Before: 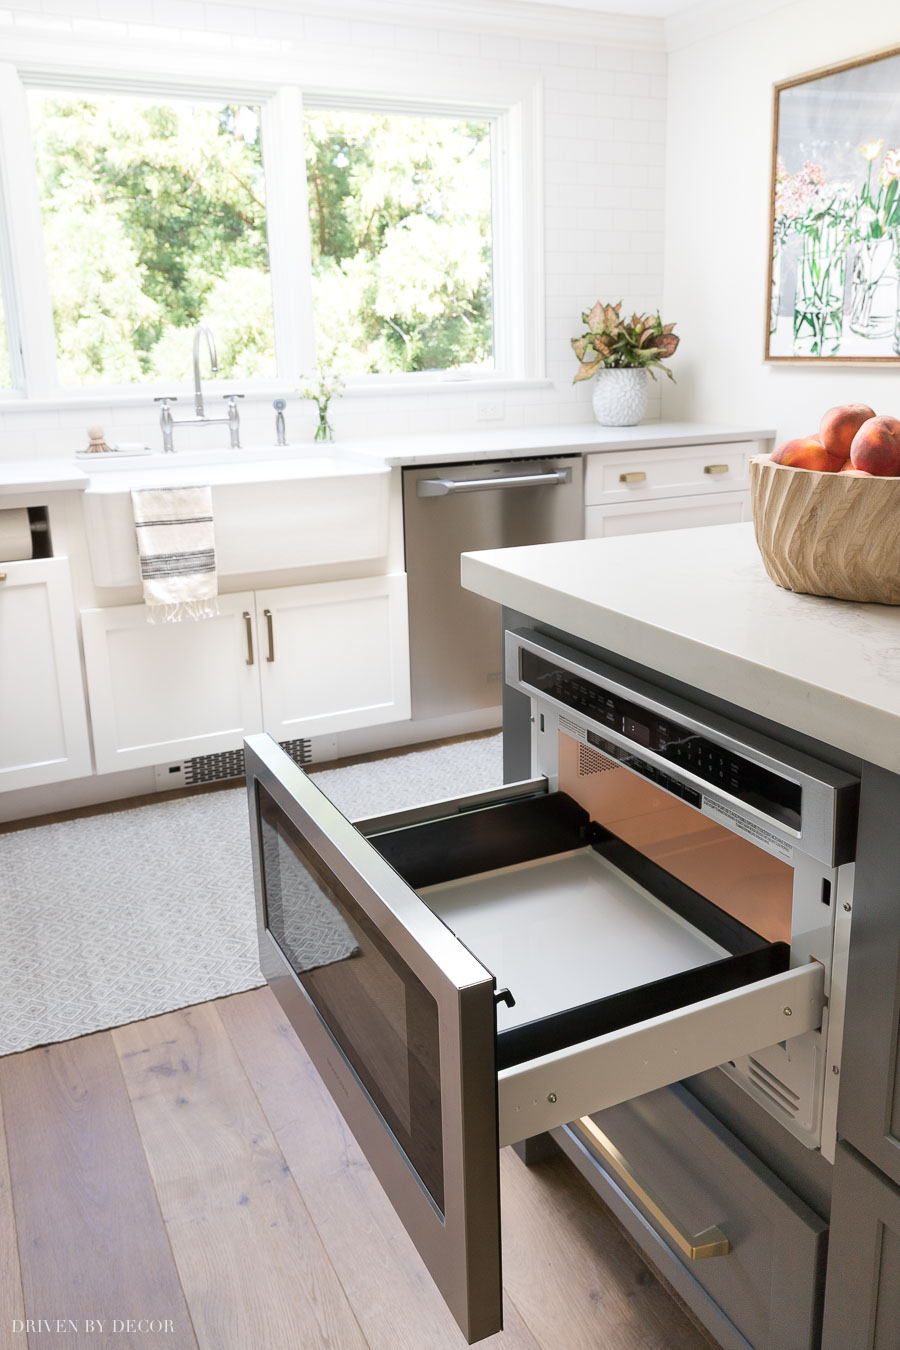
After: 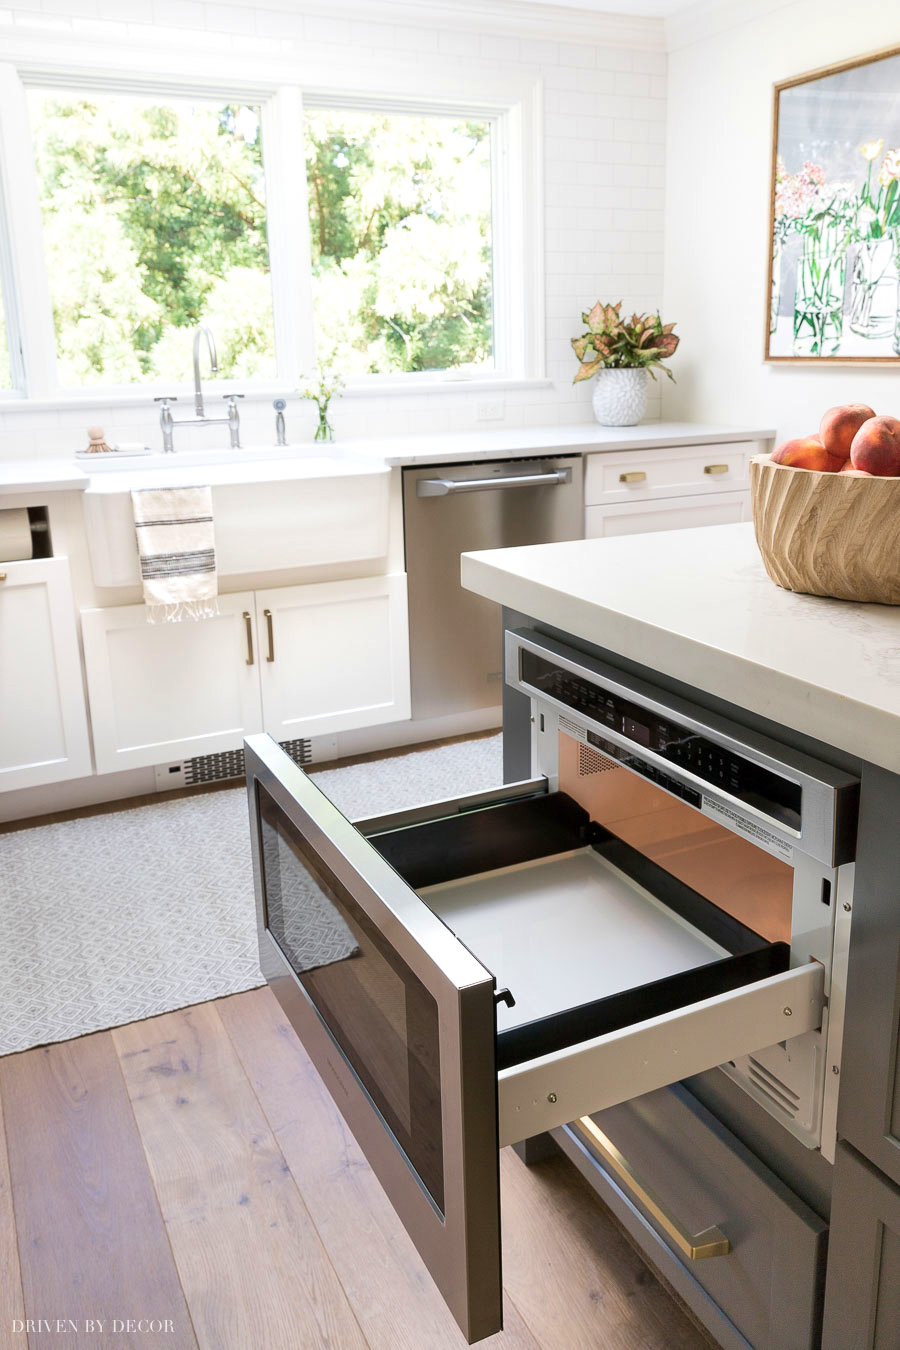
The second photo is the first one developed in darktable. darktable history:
tone curve: curves: ch0 [(0, 0) (0.003, 0.003) (0.011, 0.011) (0.025, 0.025) (0.044, 0.044) (0.069, 0.069) (0.1, 0.099) (0.136, 0.135) (0.177, 0.176) (0.224, 0.223) (0.277, 0.275) (0.335, 0.333) (0.399, 0.396) (0.468, 0.465) (0.543, 0.546) (0.623, 0.625) (0.709, 0.711) (0.801, 0.802) (0.898, 0.898) (1, 1)], color space Lab, independent channels, preserve colors none
velvia: on, module defaults
contrast brightness saturation: contrast 0.045
local contrast: highlights 104%, shadows 99%, detail 119%, midtone range 0.2
exposure: compensate exposure bias true, compensate highlight preservation false
